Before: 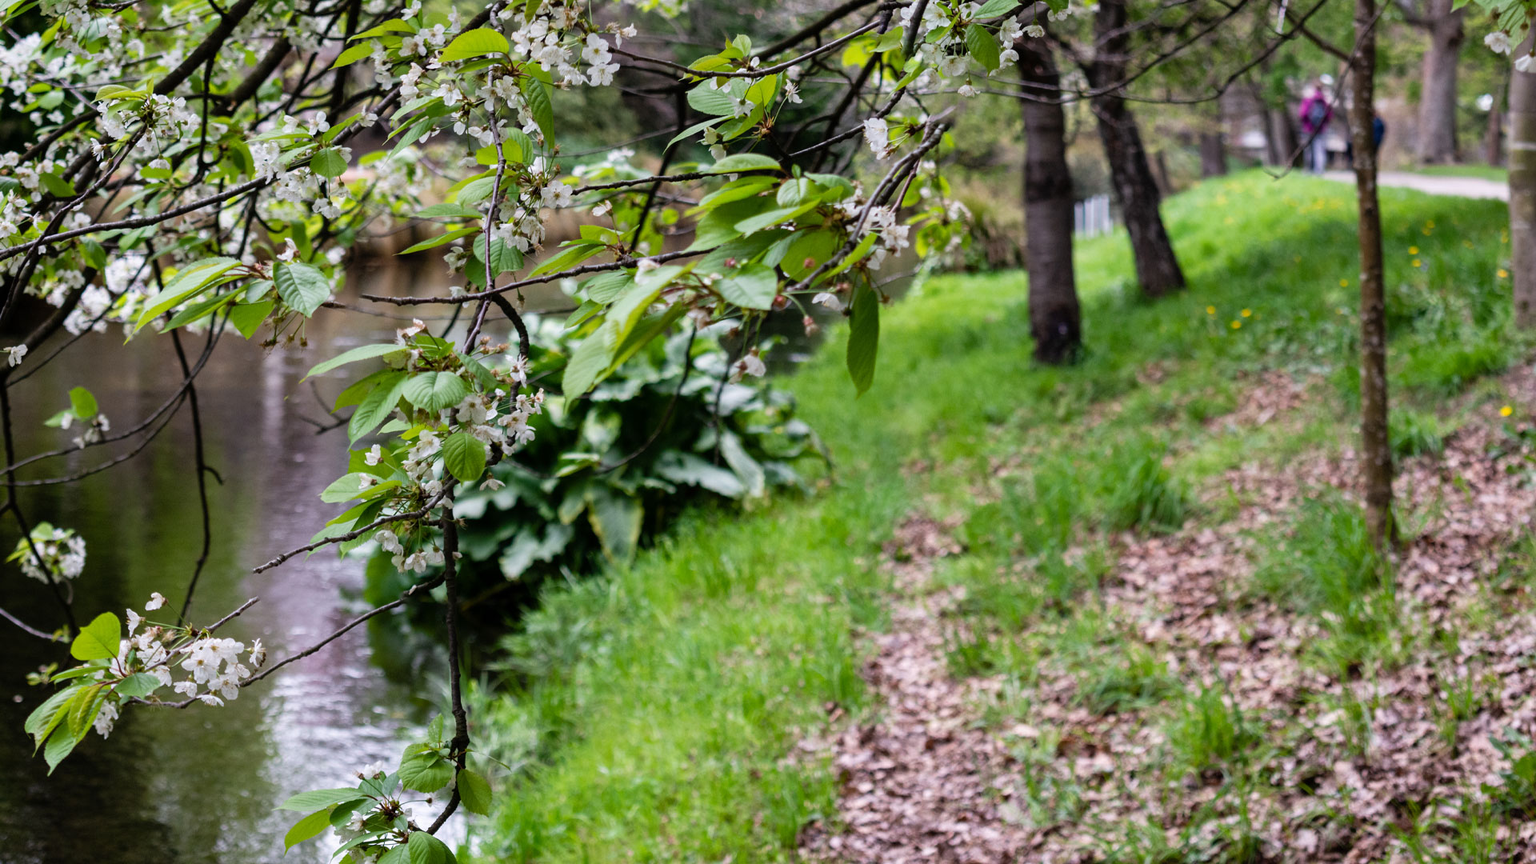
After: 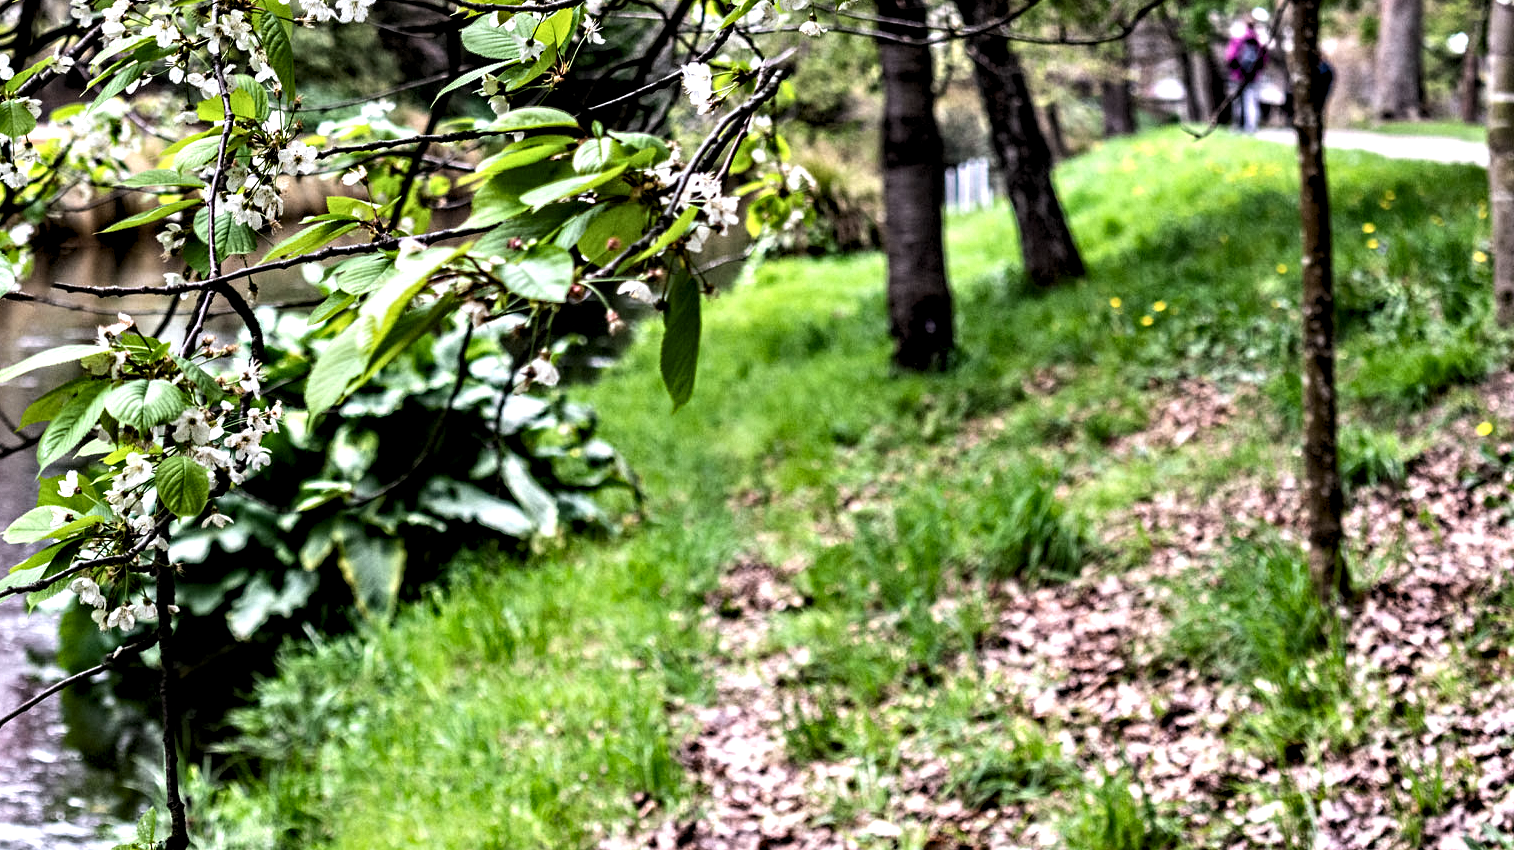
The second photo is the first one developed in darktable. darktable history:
crop and rotate: left 20.74%, top 7.912%, right 0.375%, bottom 13.378%
levels: levels [0.016, 0.5, 0.996]
exposure: exposure 0 EV, compensate highlight preservation false
contrast equalizer: octaves 7, y [[0.5, 0.542, 0.583, 0.625, 0.667, 0.708], [0.5 ×6], [0.5 ×6], [0 ×6], [0 ×6]]
tone equalizer: -8 EV -0.75 EV, -7 EV -0.7 EV, -6 EV -0.6 EV, -5 EV -0.4 EV, -3 EV 0.4 EV, -2 EV 0.6 EV, -1 EV 0.7 EV, +0 EV 0.75 EV, edges refinement/feathering 500, mask exposure compensation -1.57 EV, preserve details no
